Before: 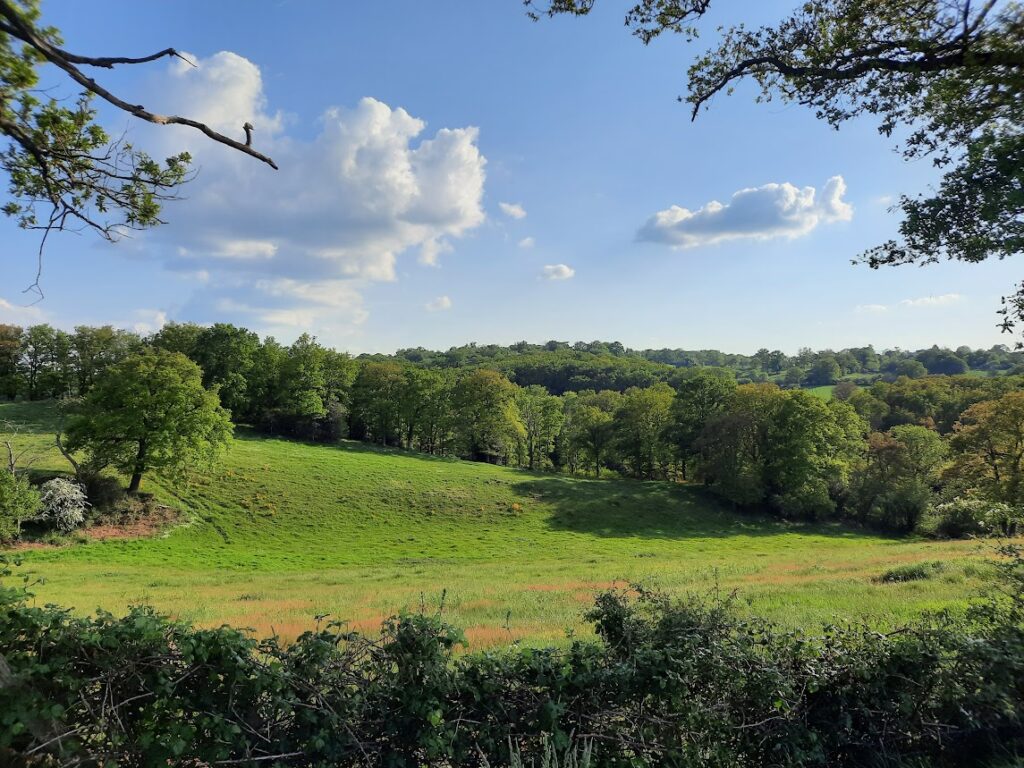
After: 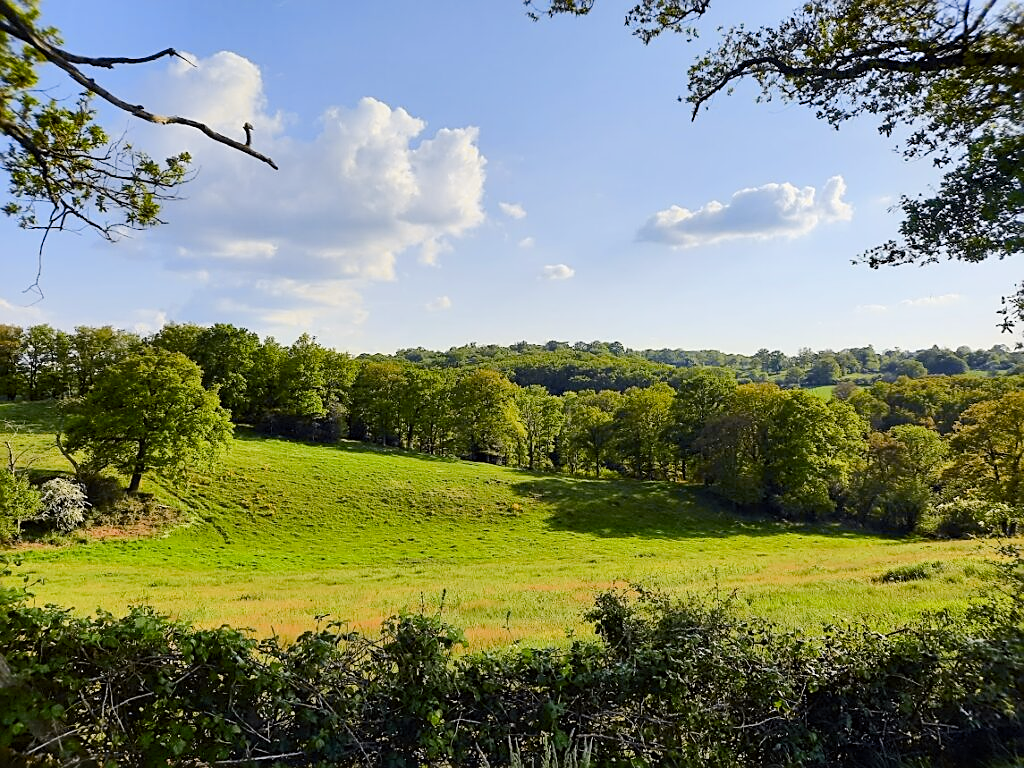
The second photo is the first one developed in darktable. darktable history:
sharpen: on, module defaults
color balance rgb: perceptual saturation grading › global saturation 44.695%, perceptual saturation grading › highlights -50.177%, perceptual saturation grading › shadows 31.171%
tone curve: curves: ch0 [(0, 0) (0.239, 0.248) (0.508, 0.606) (0.828, 0.878) (1, 1)]; ch1 [(0, 0) (0.401, 0.42) (0.45, 0.464) (0.492, 0.498) (0.511, 0.507) (0.561, 0.549) (0.688, 0.726) (1, 1)]; ch2 [(0, 0) (0.411, 0.433) (0.5, 0.504) (0.545, 0.574) (1, 1)], color space Lab, independent channels, preserve colors none
